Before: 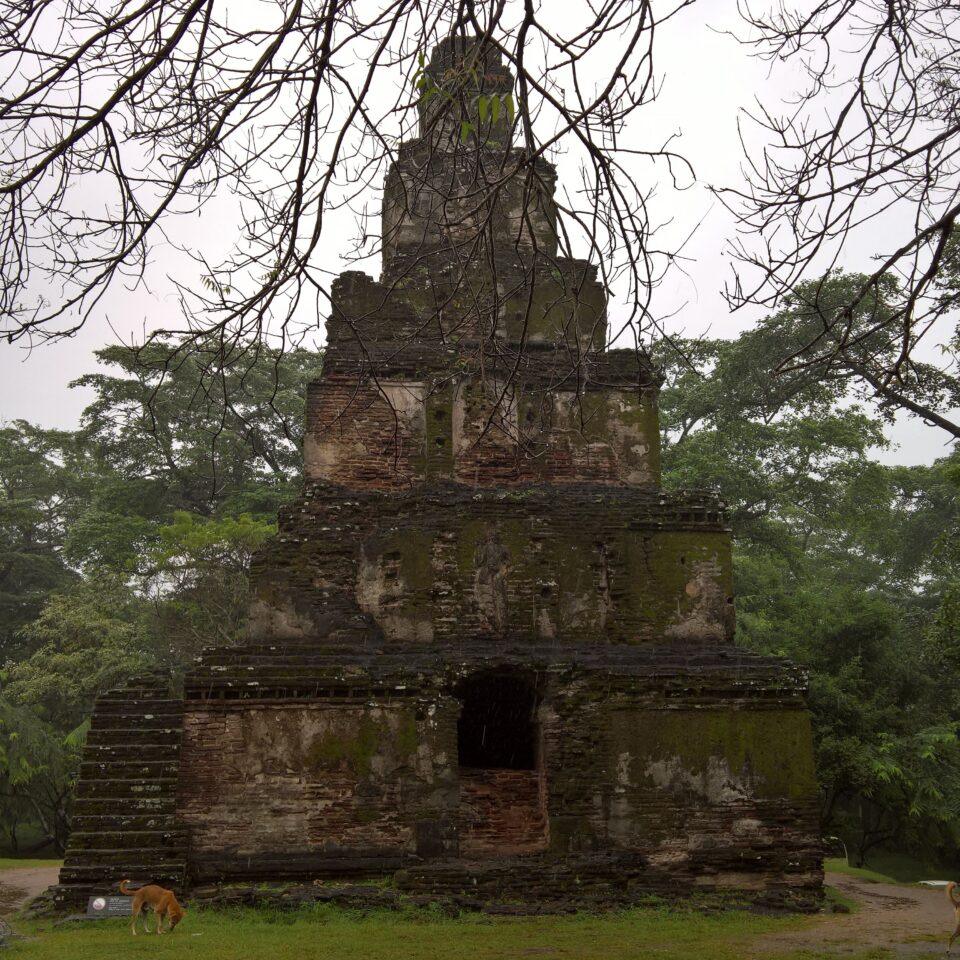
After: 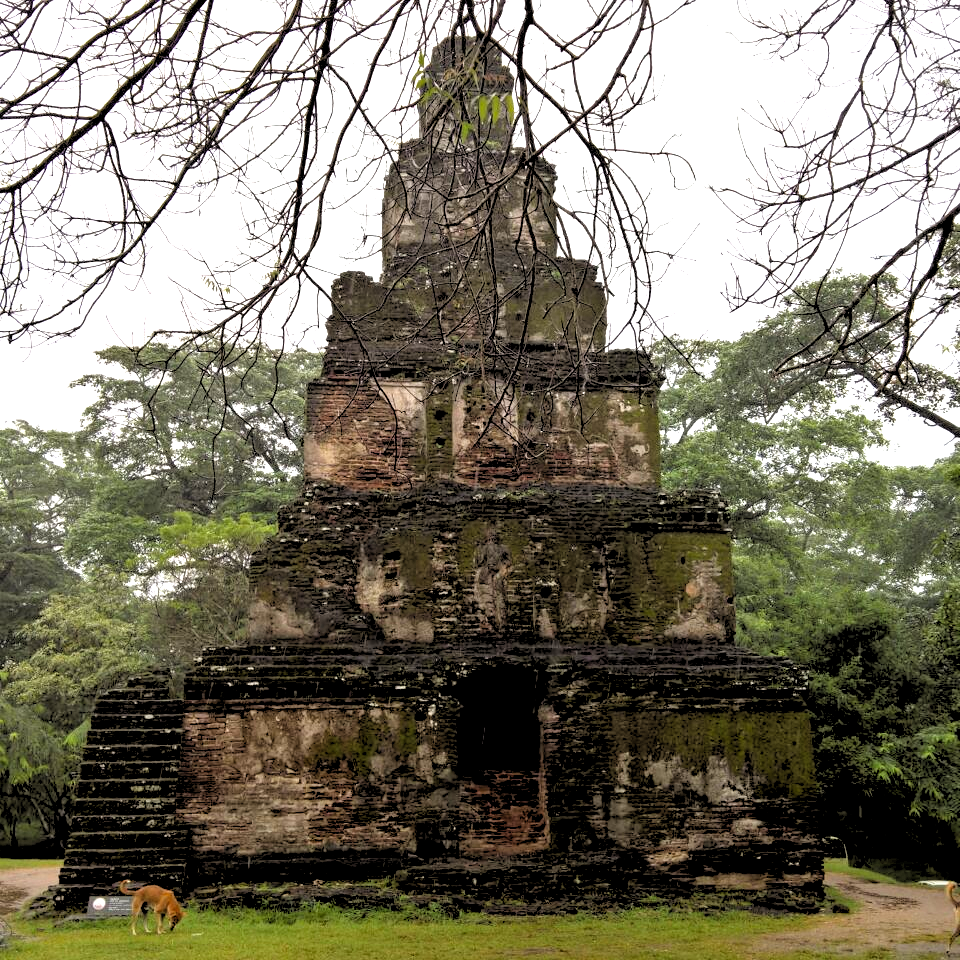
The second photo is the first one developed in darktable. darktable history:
exposure: compensate highlight preservation false
levels: levels [0.012, 0.367, 0.697]
rgb levels: preserve colors sum RGB, levels [[0.038, 0.433, 0.934], [0, 0.5, 1], [0, 0.5, 1]]
